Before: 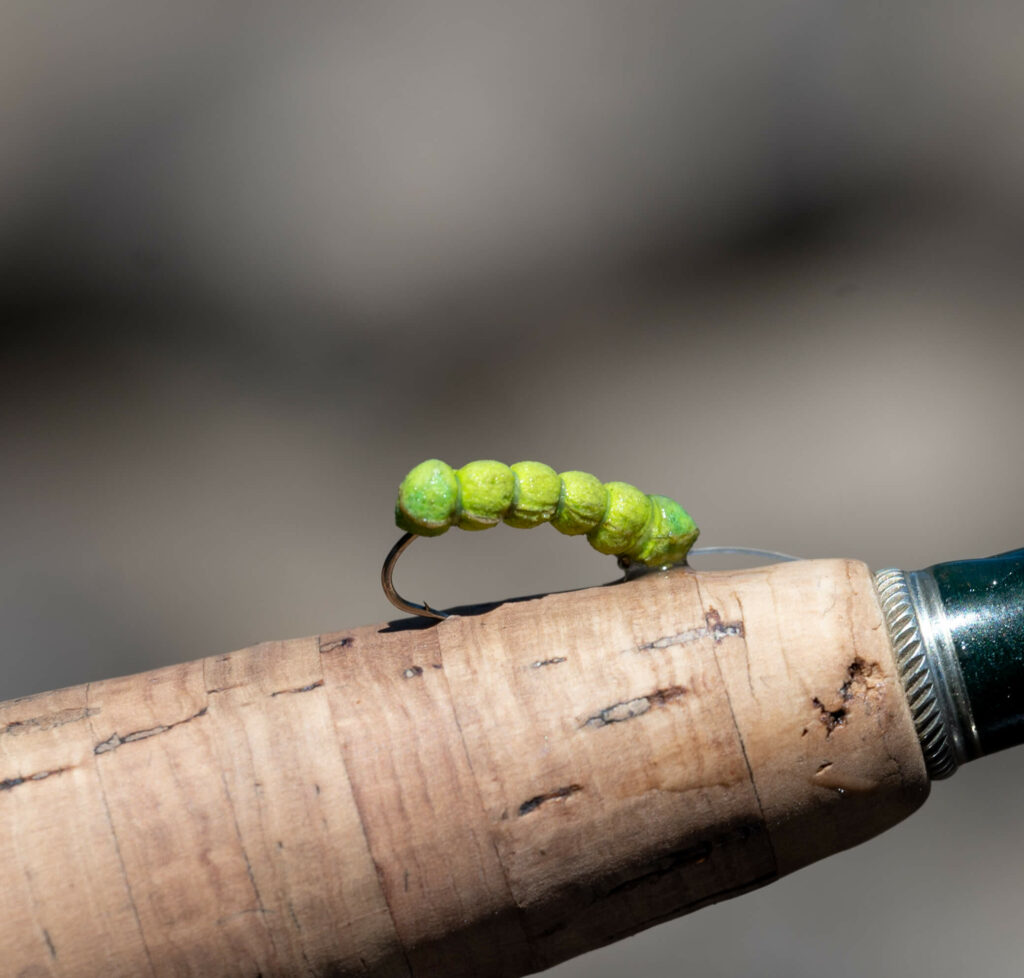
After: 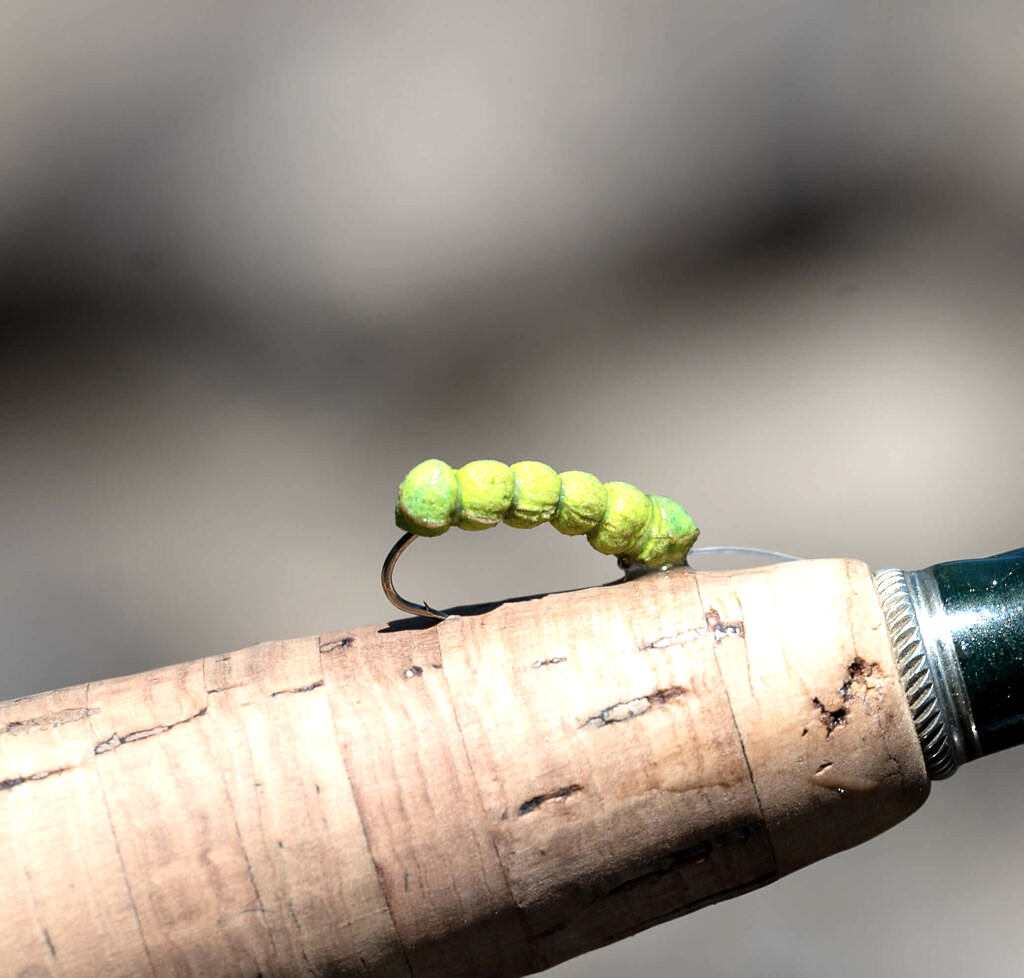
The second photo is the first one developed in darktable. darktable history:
sharpen: radius 0.969, amount 0.604
exposure: exposure 0.766 EV, compensate highlight preservation false
contrast brightness saturation: contrast 0.11, saturation -0.17
